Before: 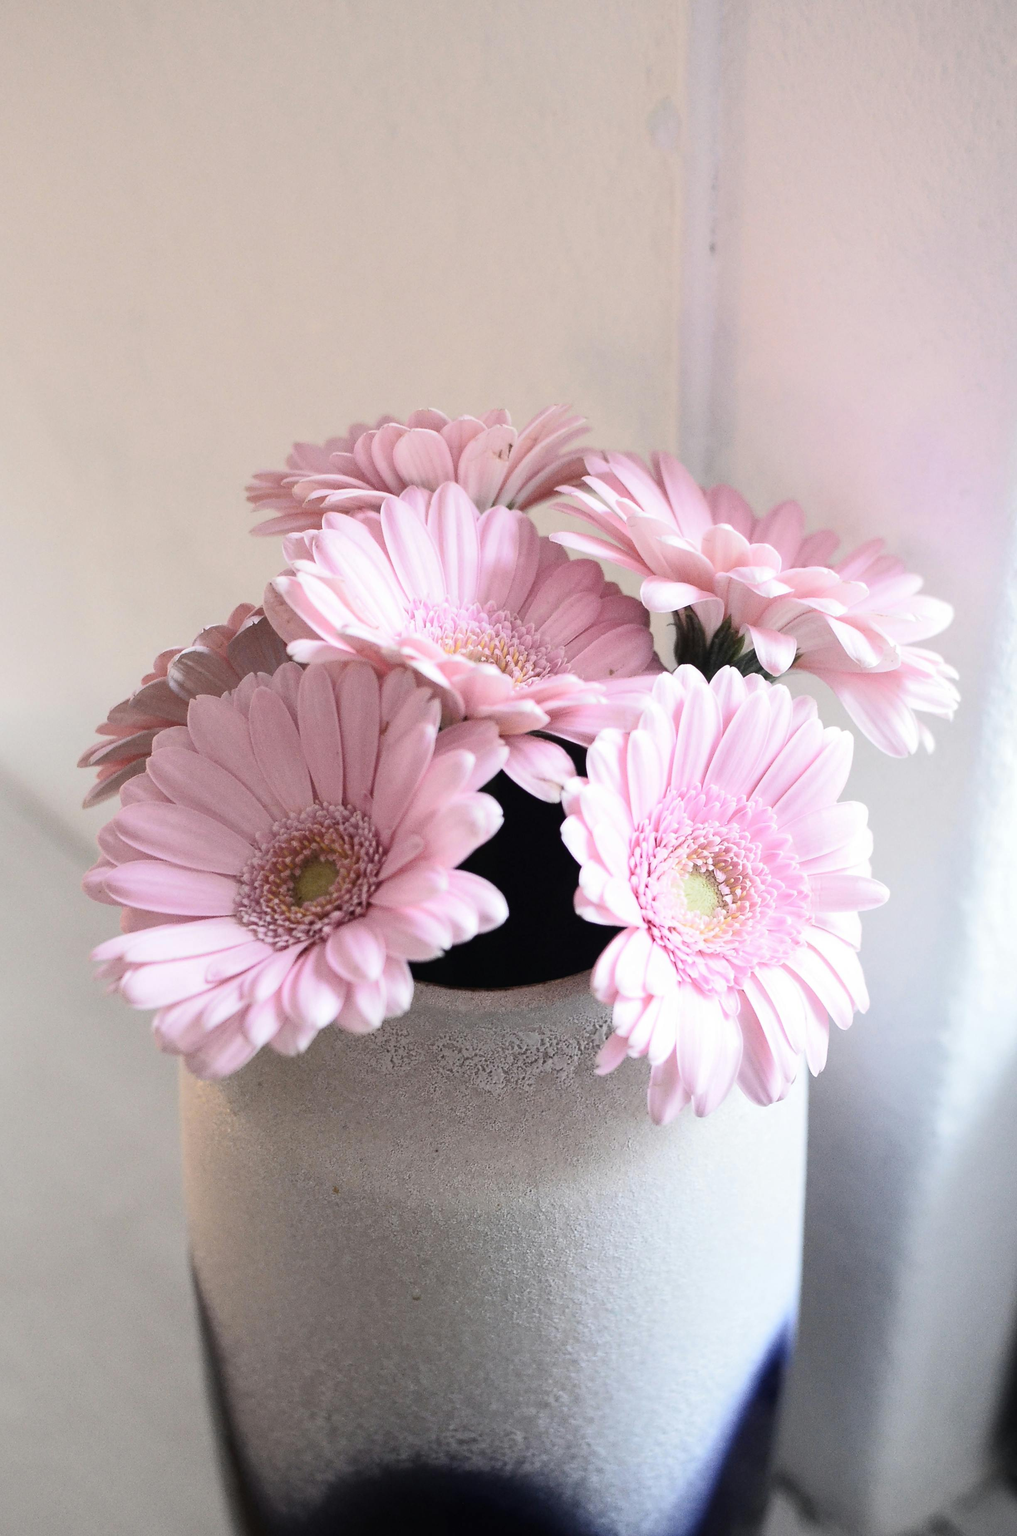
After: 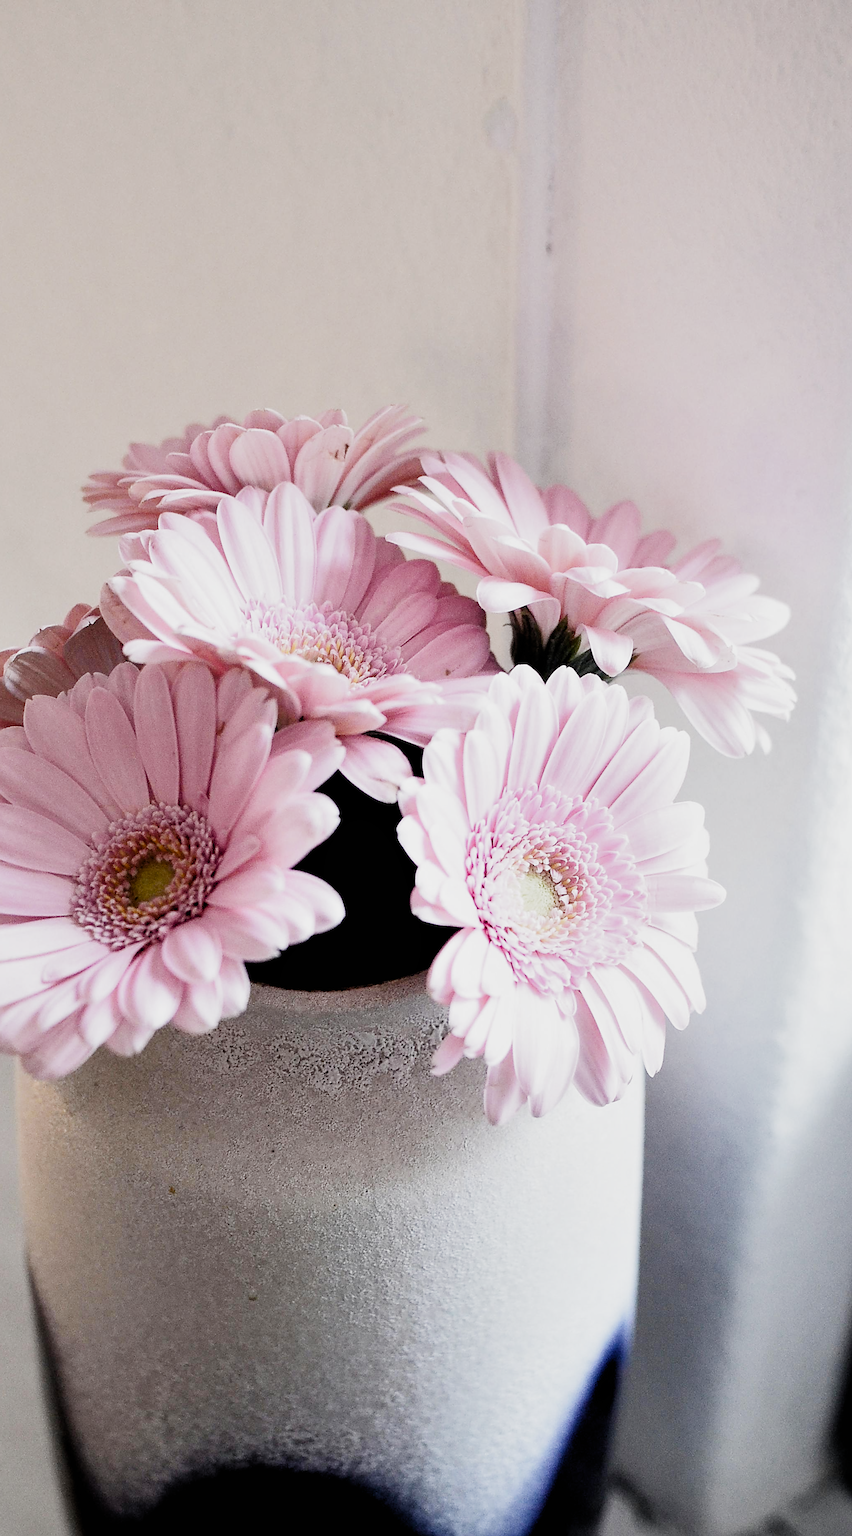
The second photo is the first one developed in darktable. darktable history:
exposure: compensate highlight preservation false
filmic rgb: black relative exposure -8 EV, white relative exposure 4.03 EV, threshold 5.98 EV, hardness 4.19, preserve chrominance no, color science v3 (2019), use custom middle-gray values true, enable highlight reconstruction true
crop: left 16.144%
sharpen: amount 0.49
contrast brightness saturation: saturation -0.024
shadows and highlights: shadows 36.74, highlights -27.49, soften with gaussian
color balance rgb: global offset › luminance -0.862%, linear chroma grading › global chroma 6.058%, perceptual saturation grading › global saturation 25.715%, perceptual brilliance grading › global brilliance 14.573%, perceptual brilliance grading › shadows -35.398%
